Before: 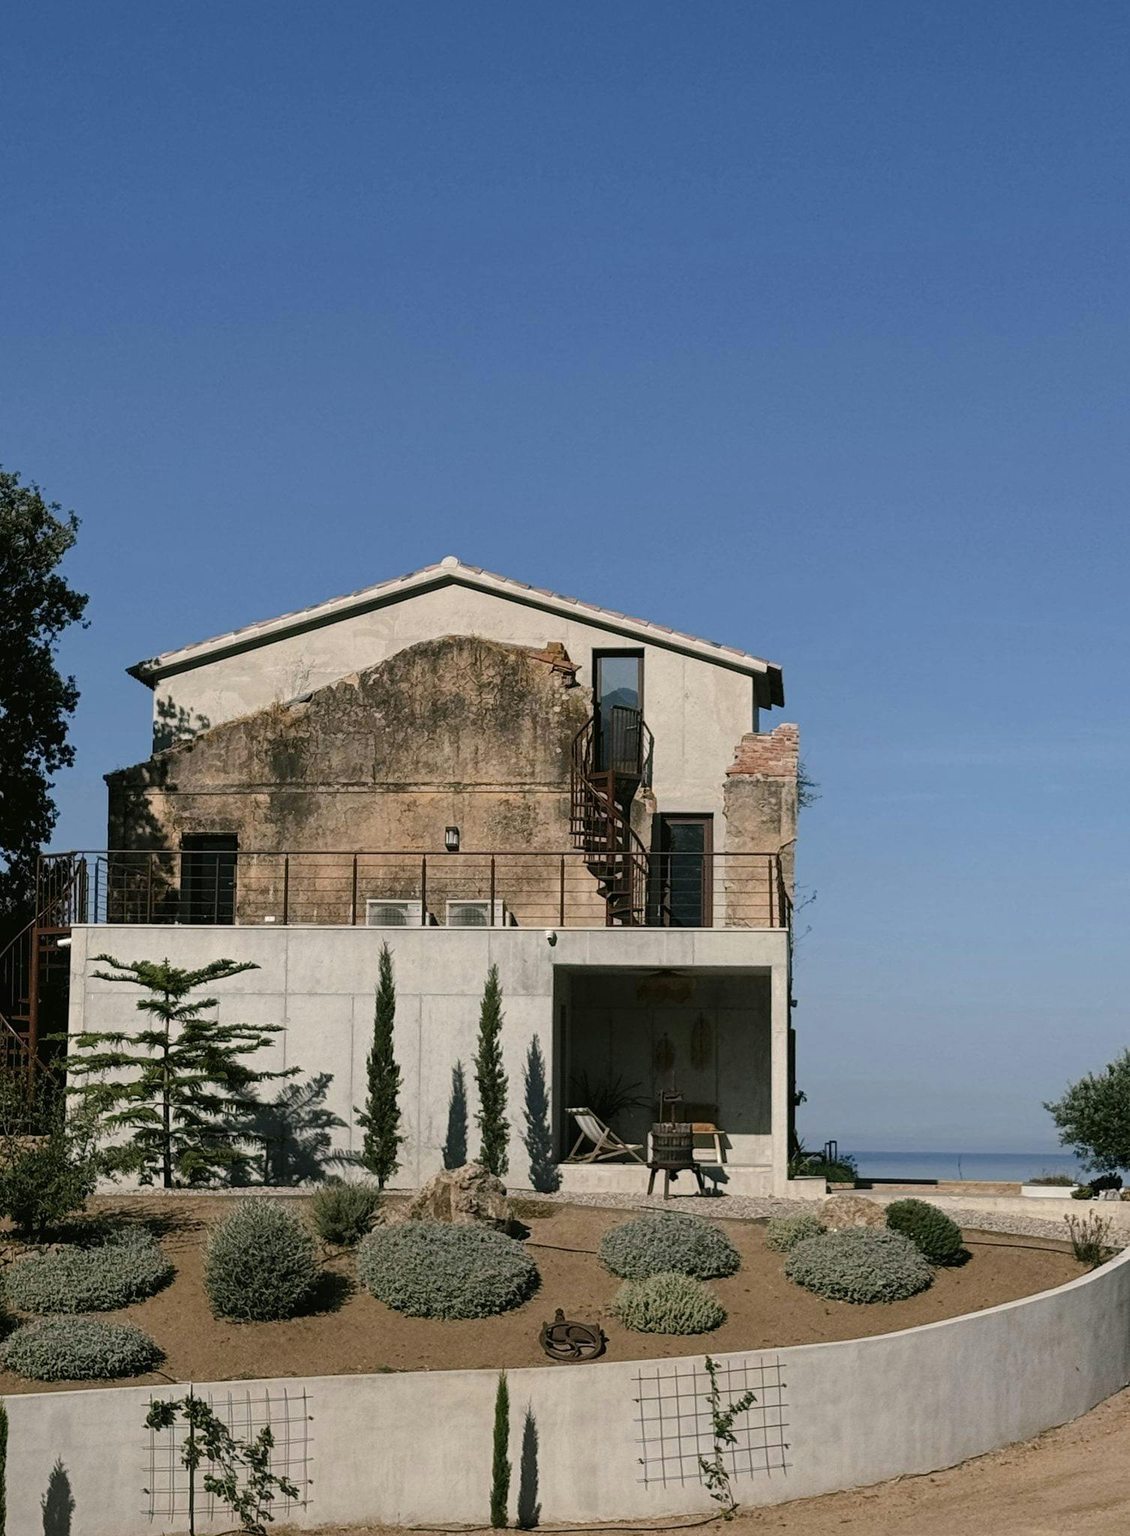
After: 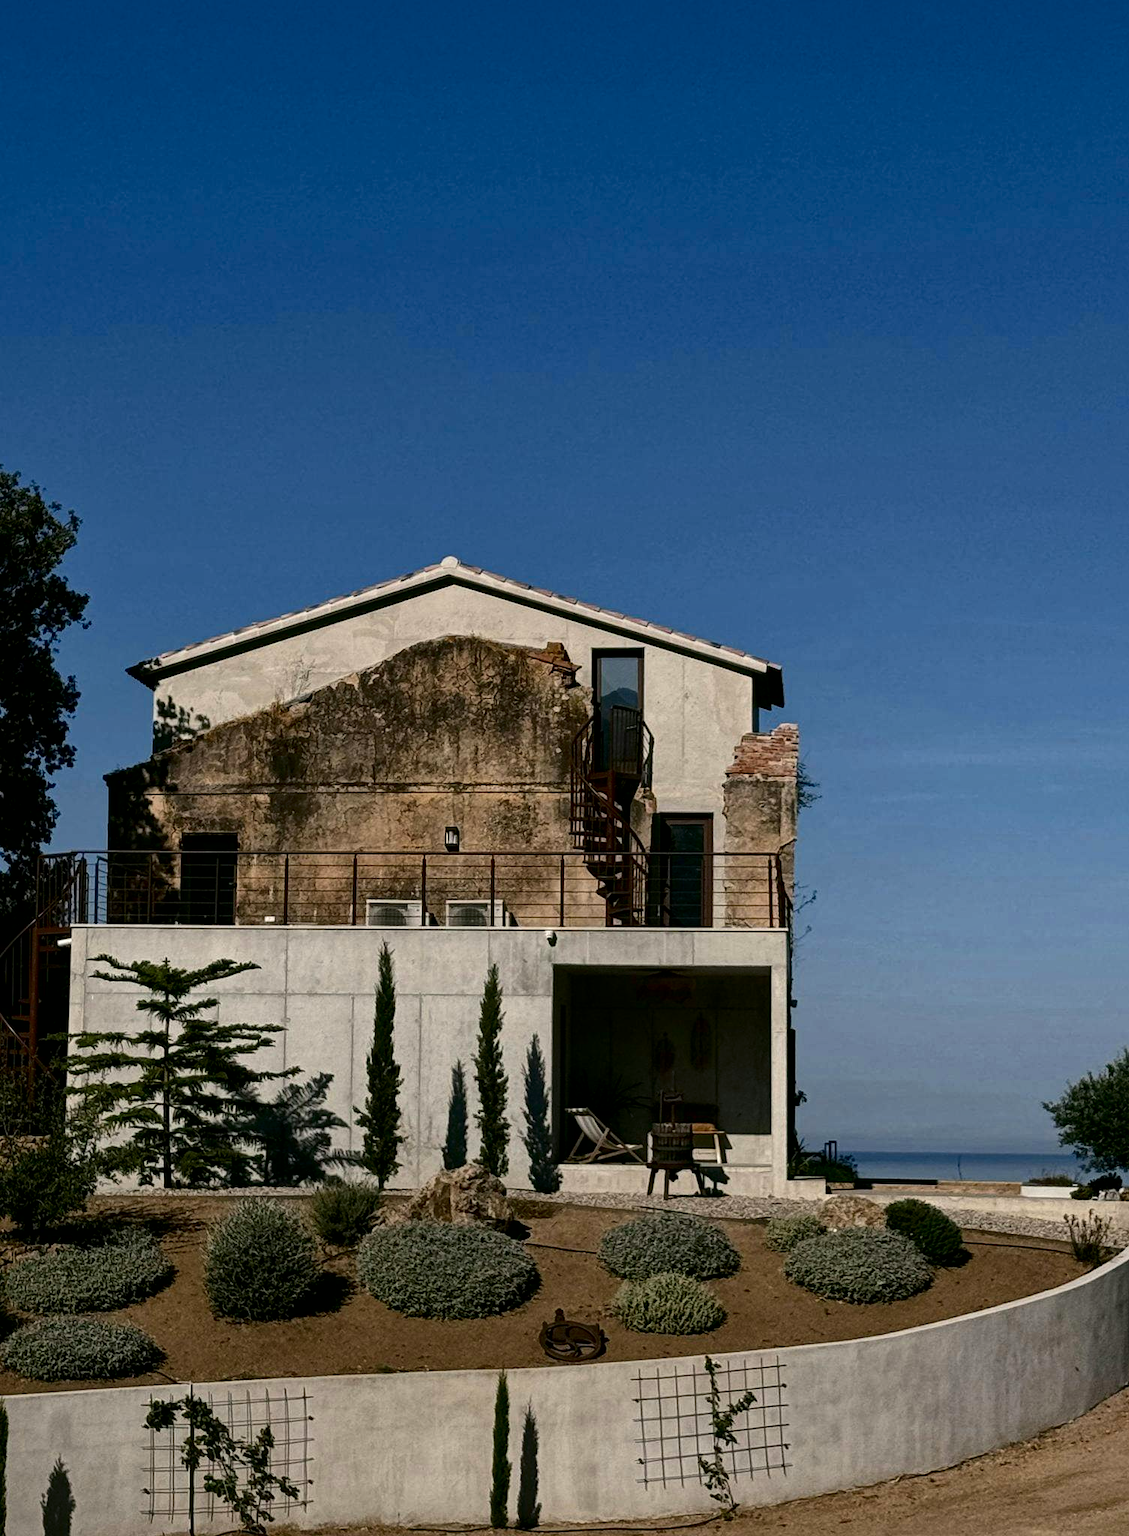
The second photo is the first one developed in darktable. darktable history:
local contrast: mode bilateral grid, contrast 20, coarseness 50, detail 132%, midtone range 0.2
contrast brightness saturation: contrast 0.13, brightness -0.24, saturation 0.14
